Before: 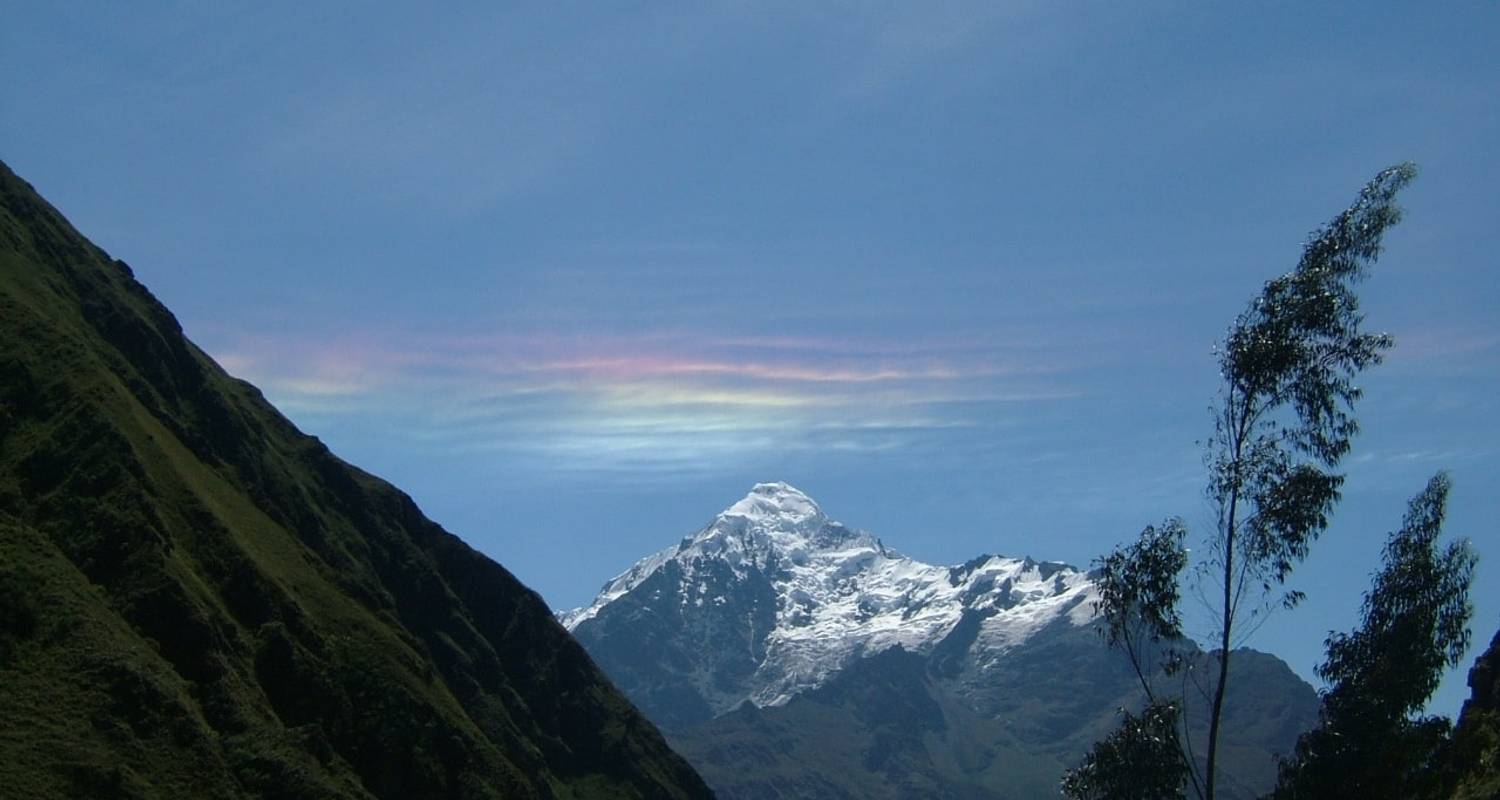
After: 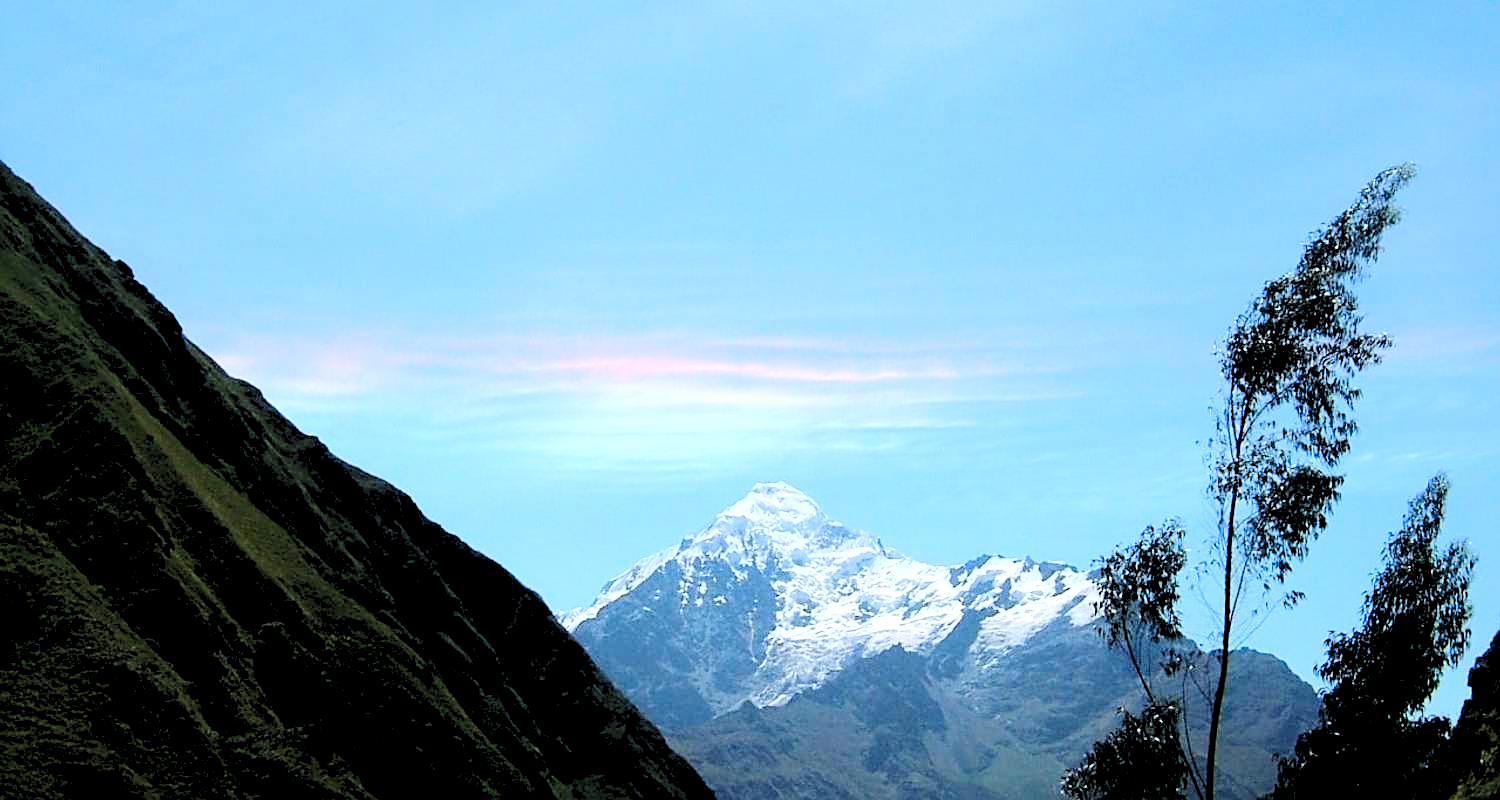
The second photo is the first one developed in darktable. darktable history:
tone equalizer: -8 EV -0.384 EV, -7 EV -0.399 EV, -6 EV -0.365 EV, -5 EV -0.187 EV, -3 EV 0.23 EV, -2 EV 0.309 EV, -1 EV 0.382 EV, +0 EV 0.433 EV, smoothing diameter 2.03%, edges refinement/feathering 23.52, mask exposure compensation -1.57 EV, filter diffusion 5
base curve: curves: ch0 [(0, 0) (0.028, 0.03) (0.121, 0.232) (0.46, 0.748) (0.859, 0.968) (1, 1)]
levels: levels [0.072, 0.414, 0.976]
sharpen: on, module defaults
